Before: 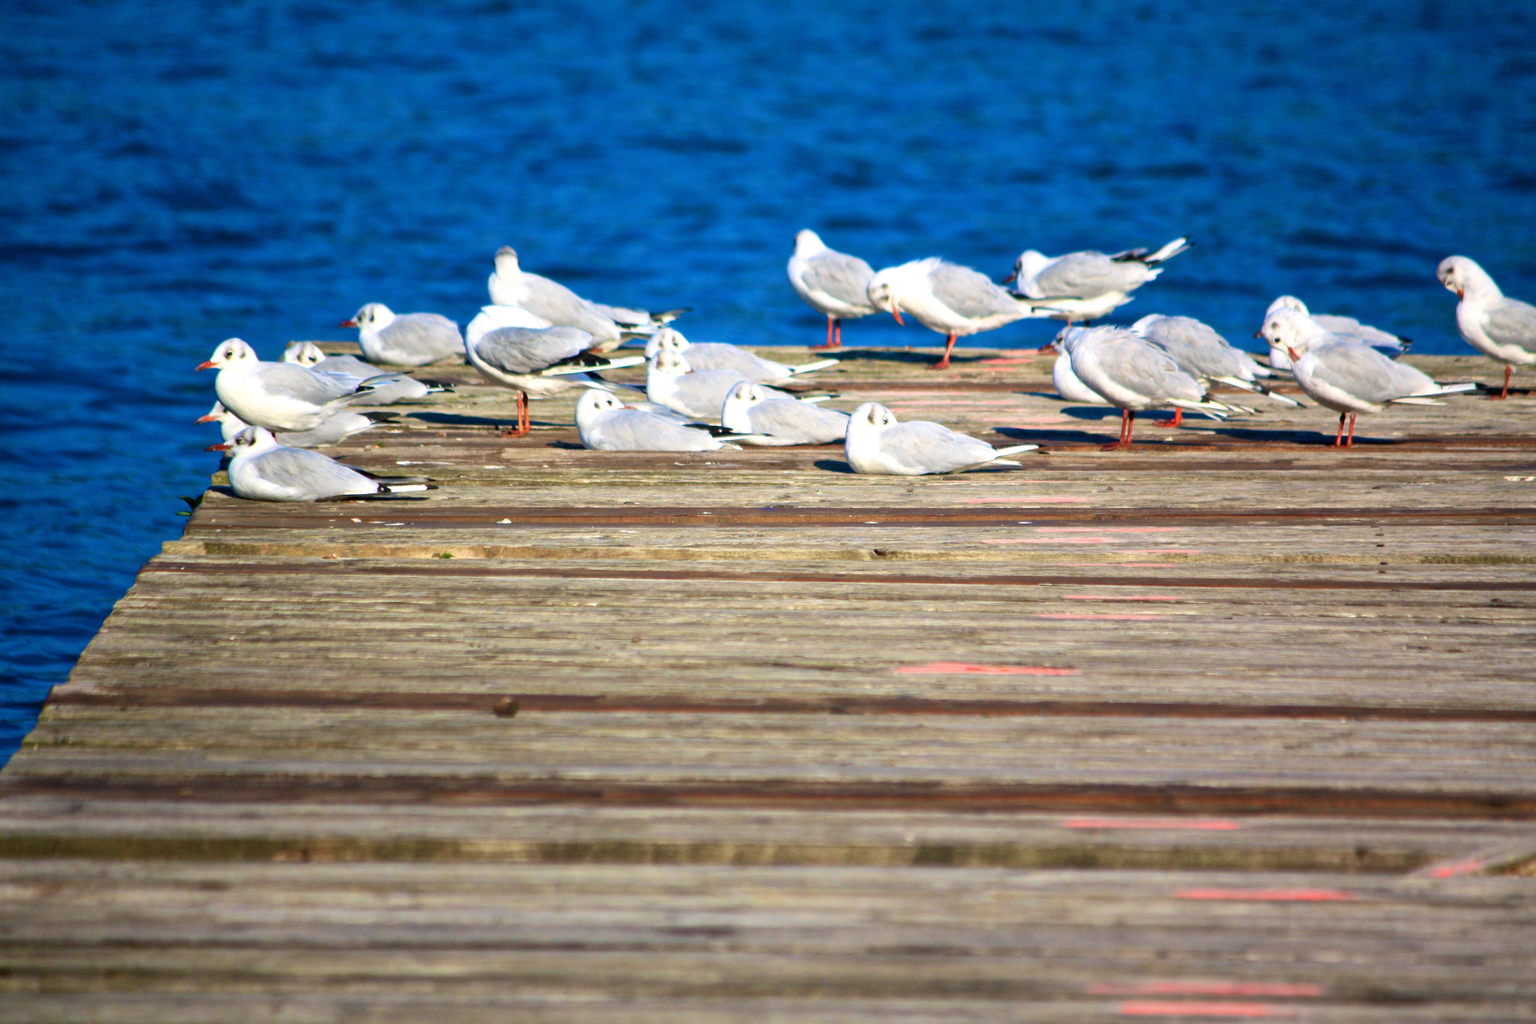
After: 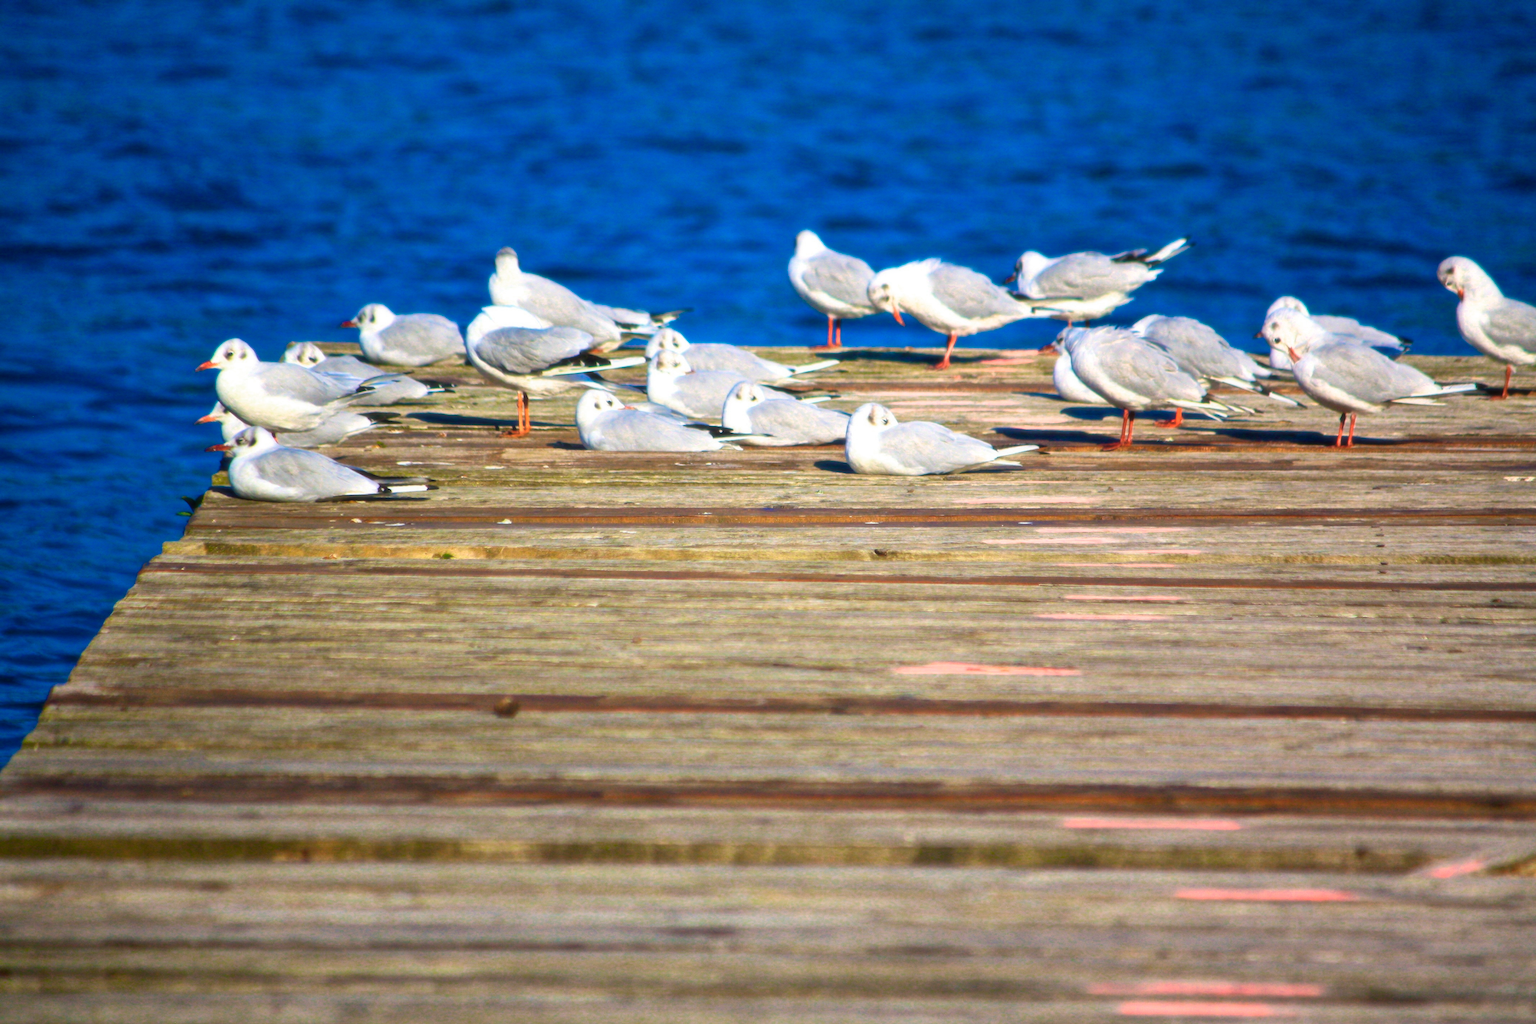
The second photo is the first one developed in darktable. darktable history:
soften: size 10%, saturation 50%, brightness 0.2 EV, mix 10%
color balance rgb: perceptual saturation grading › global saturation 30%, global vibrance 20%
color zones: curves: ch0 [(0, 0.465) (0.092, 0.596) (0.289, 0.464) (0.429, 0.453) (0.571, 0.464) (0.714, 0.455) (0.857, 0.462) (1, 0.465)]
